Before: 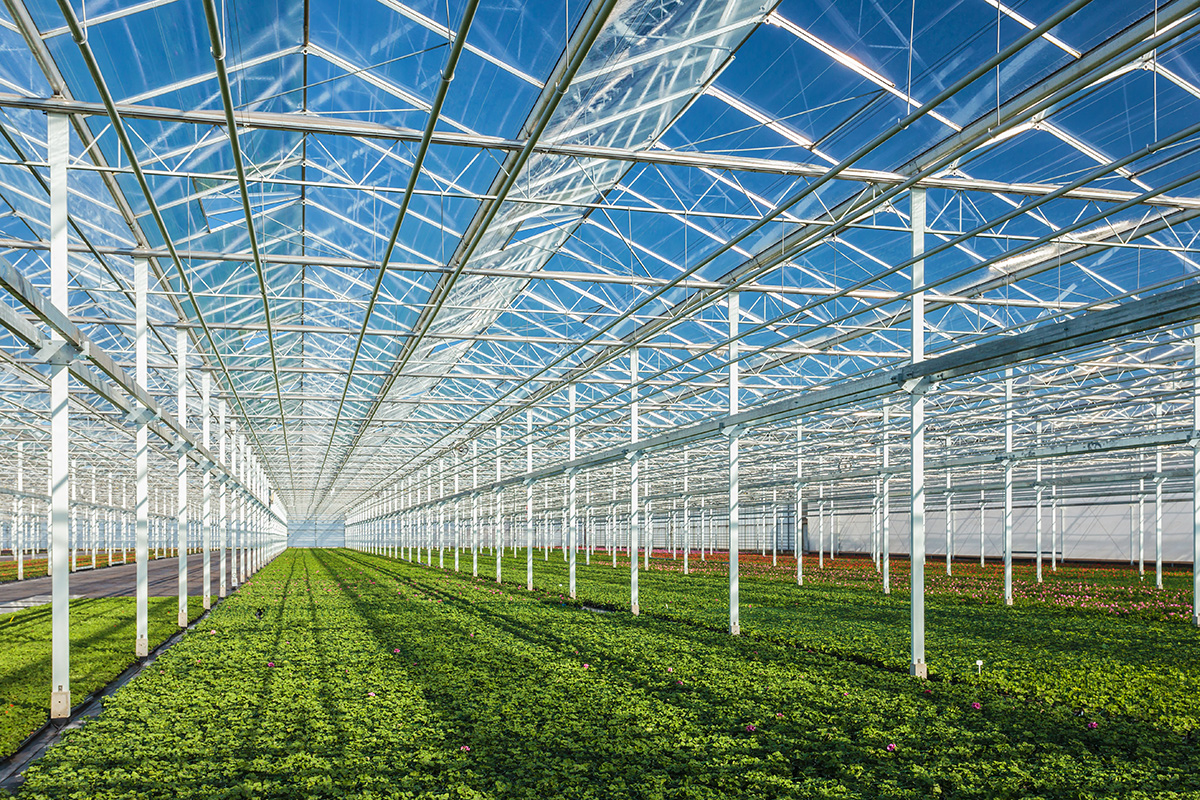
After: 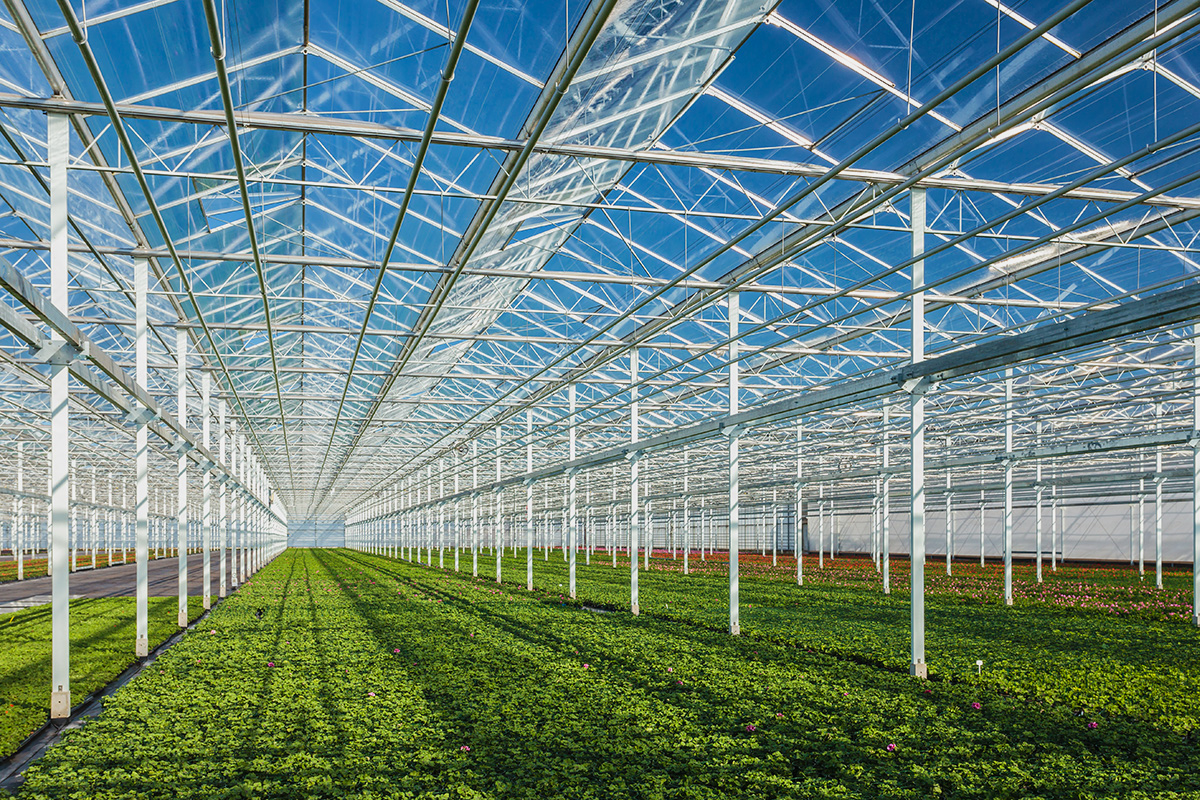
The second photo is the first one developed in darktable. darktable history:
contrast brightness saturation: contrast -0.011, brightness -0.005, saturation 0.028
exposure: exposure -0.153 EV, compensate highlight preservation false
